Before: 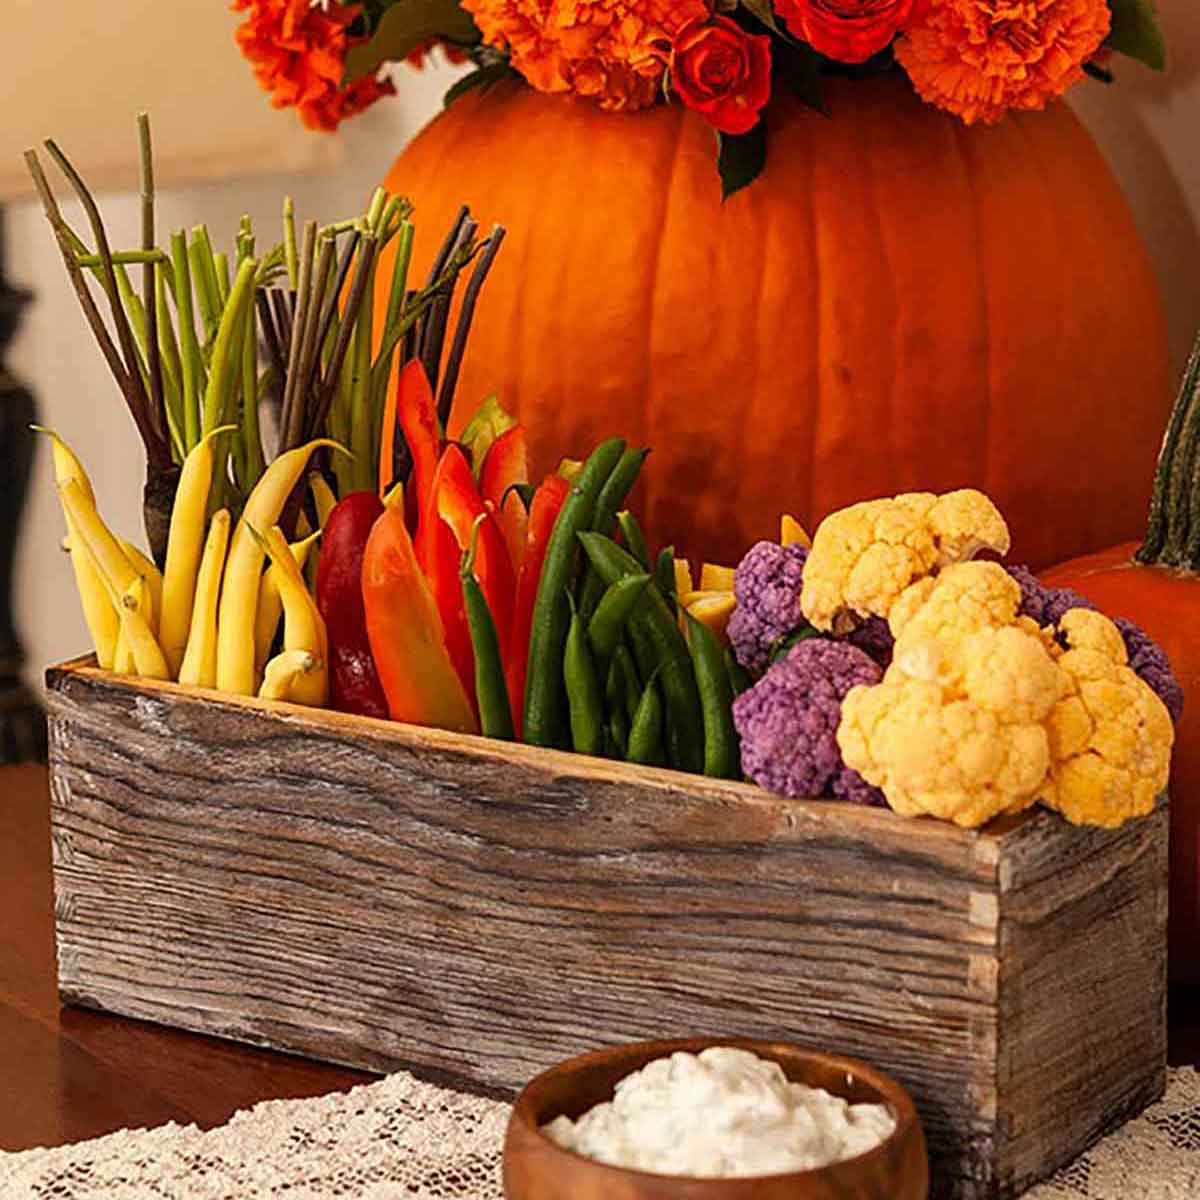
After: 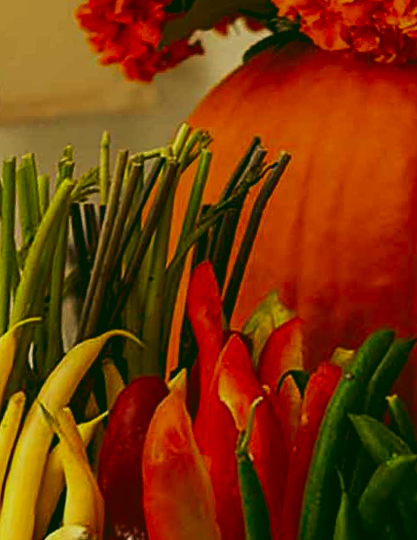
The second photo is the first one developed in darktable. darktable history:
contrast brightness saturation: contrast 0.07, brightness -0.14, saturation 0.11
rgb curve: curves: ch0 [(0.123, 0.061) (0.995, 0.887)]; ch1 [(0.06, 0.116) (1, 0.906)]; ch2 [(0, 0) (0.824, 0.69) (1, 1)], mode RGB, independent channels, compensate middle gray true
crop and rotate: left 10.817%, top 0.062%, right 47.194%, bottom 53.626%
rotate and perspective: rotation 0.72°, lens shift (vertical) -0.352, lens shift (horizontal) -0.051, crop left 0.152, crop right 0.859, crop top 0.019, crop bottom 0.964
